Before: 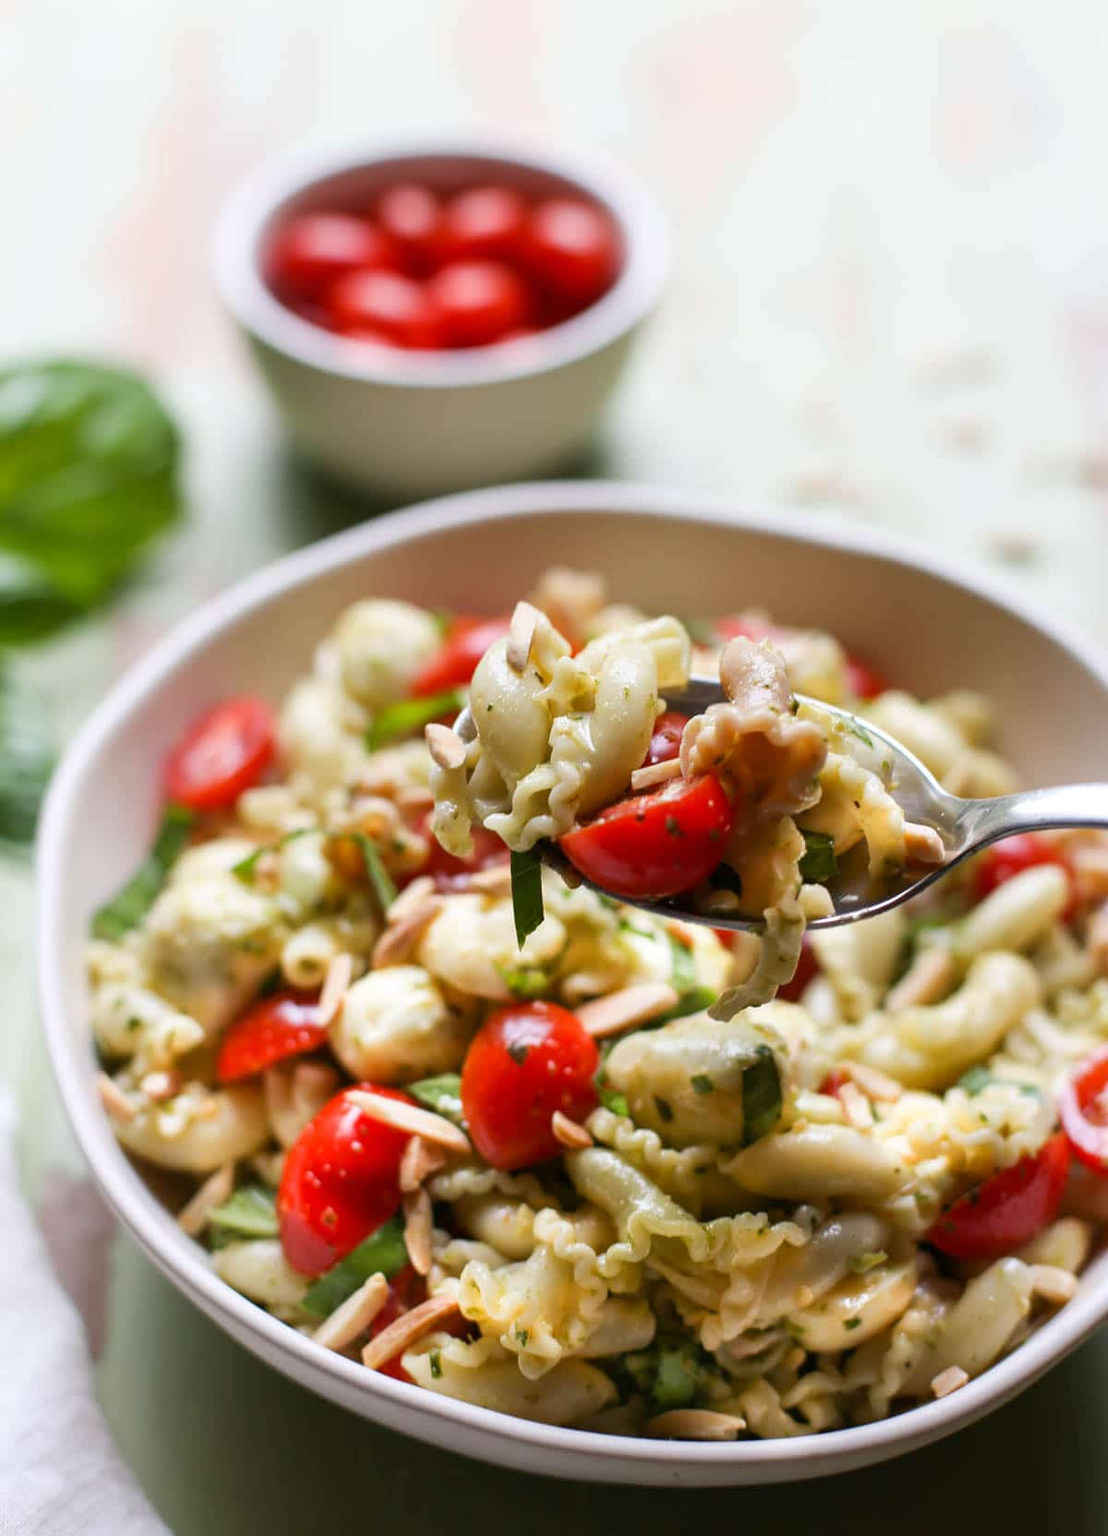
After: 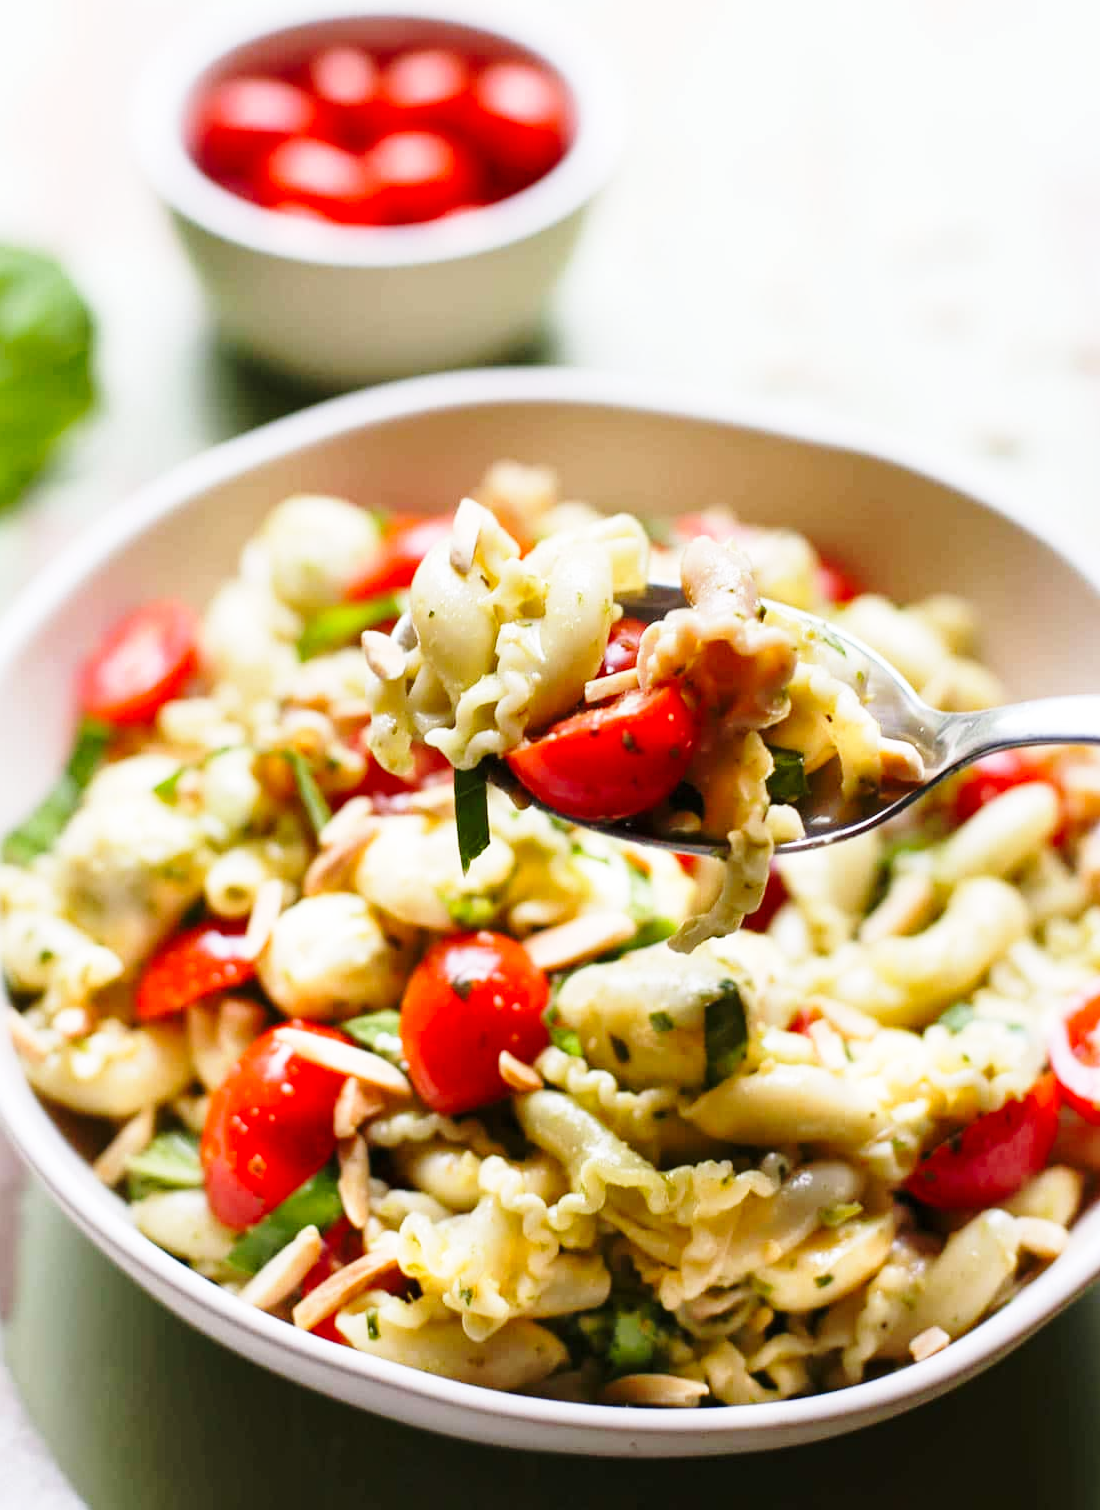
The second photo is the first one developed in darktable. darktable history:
crop and rotate: left 8.262%, top 9.226%
base curve: curves: ch0 [(0, 0) (0.028, 0.03) (0.121, 0.232) (0.46, 0.748) (0.859, 0.968) (1, 1)], preserve colors none
tone equalizer: on, module defaults
